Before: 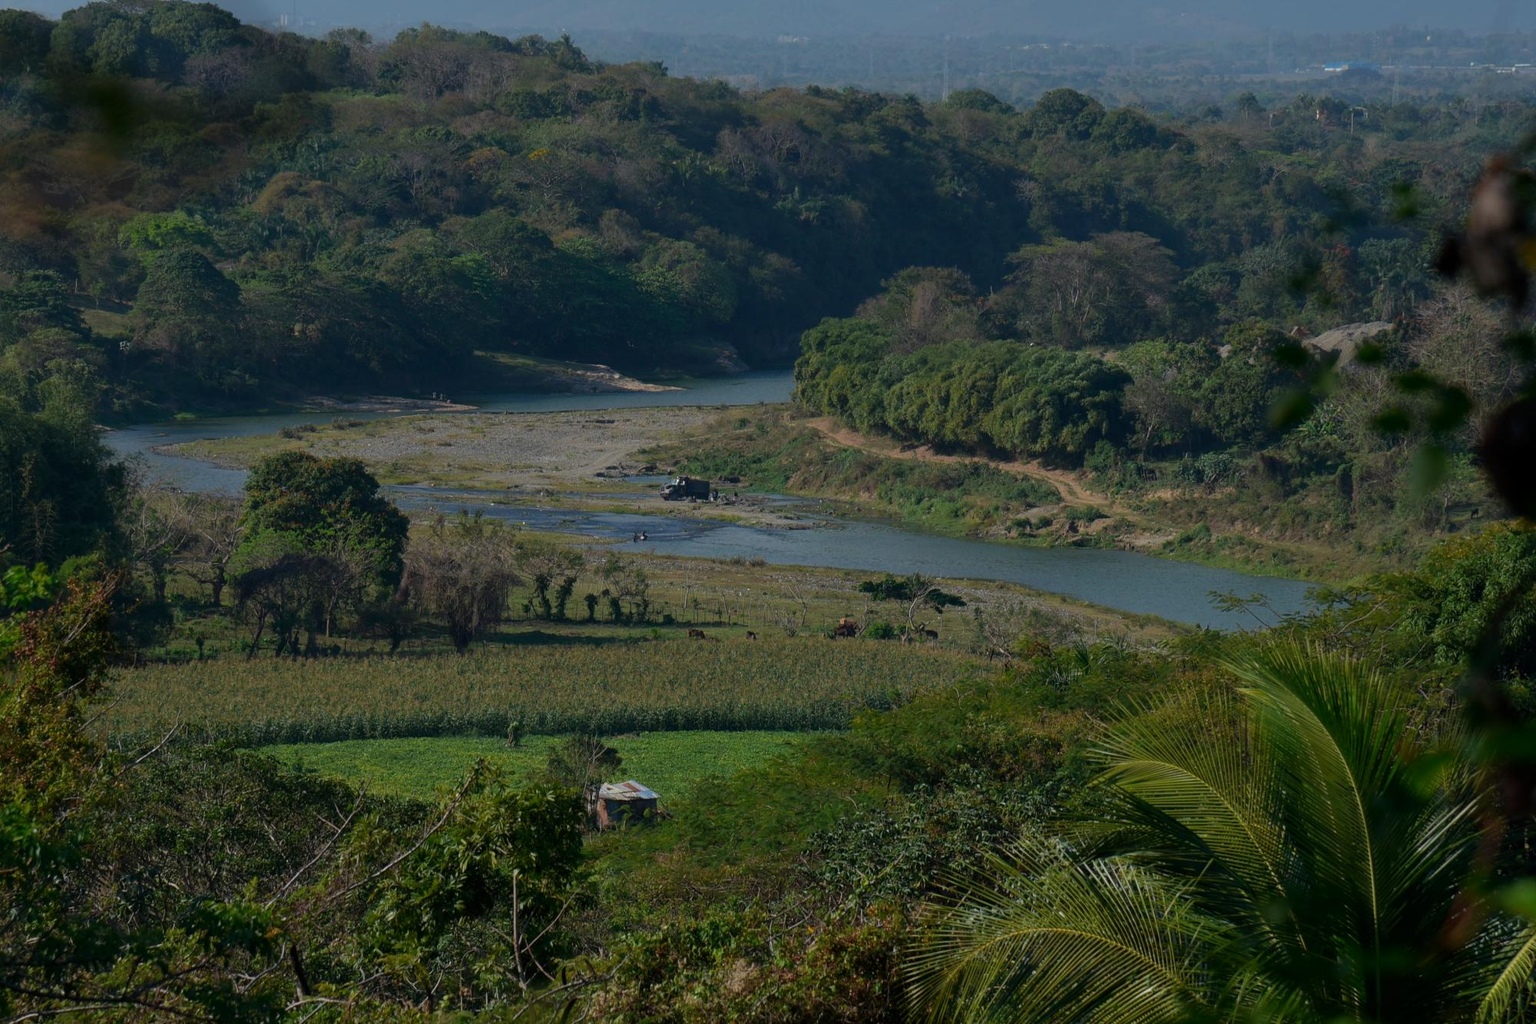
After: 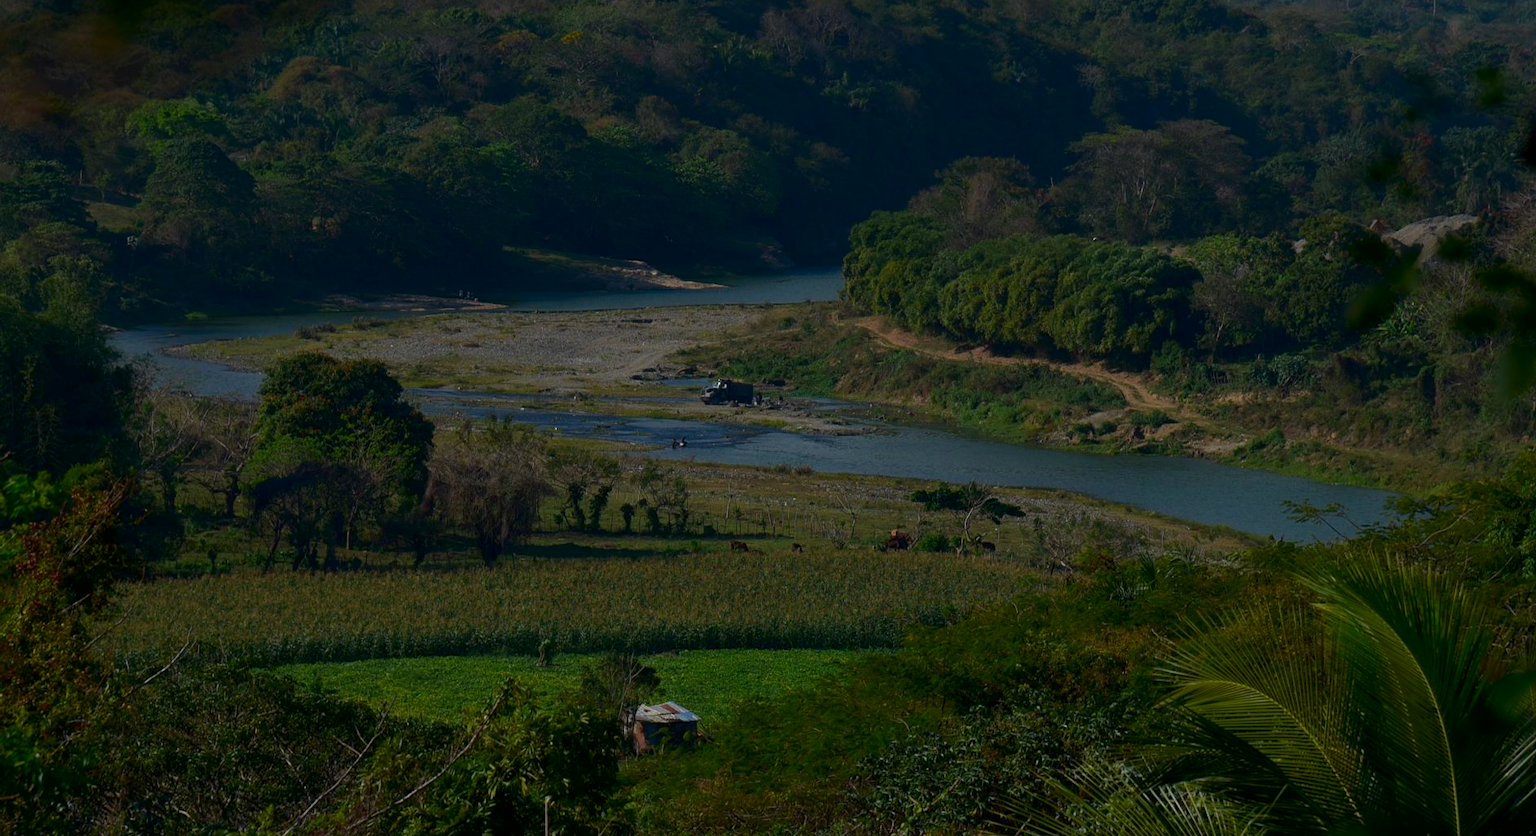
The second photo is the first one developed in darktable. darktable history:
contrast brightness saturation: brightness -0.2, saturation 0.08
crop and rotate: angle 0.03°, top 11.643%, right 5.651%, bottom 11.189%
